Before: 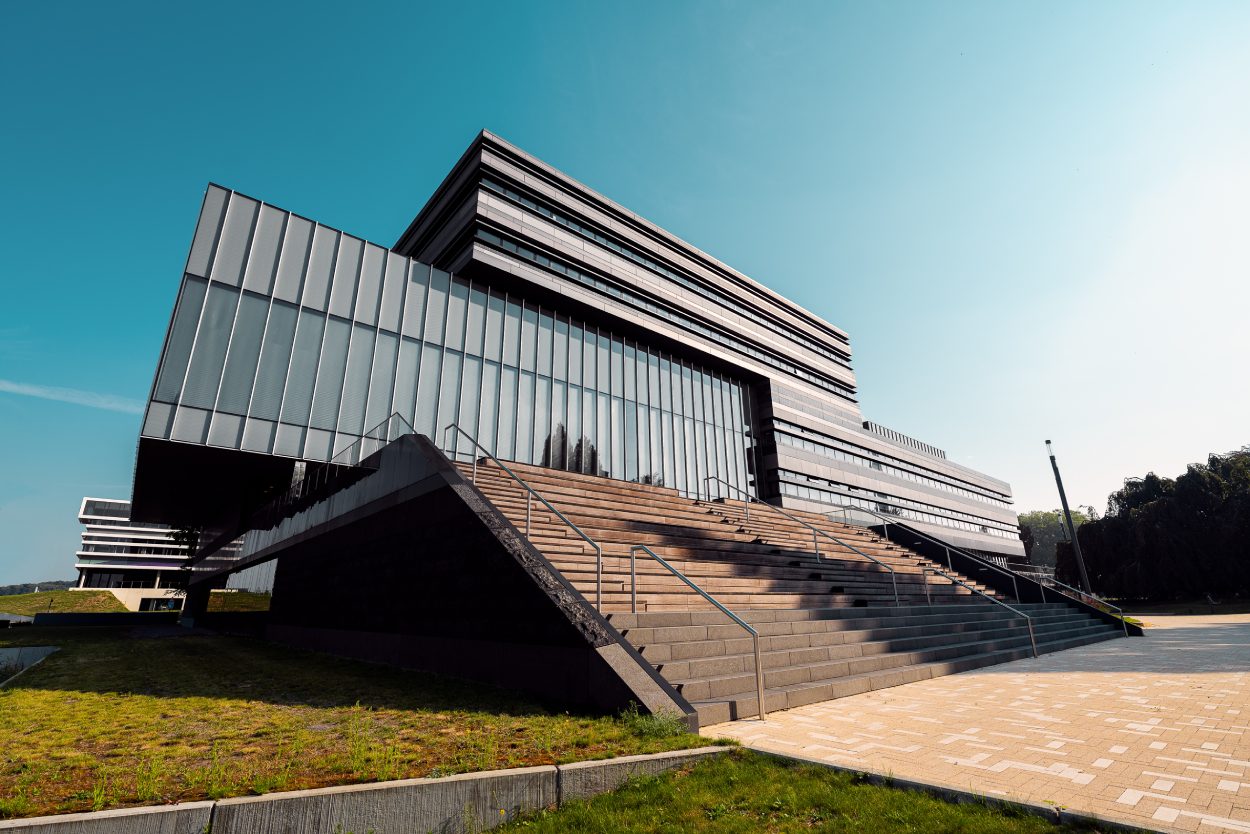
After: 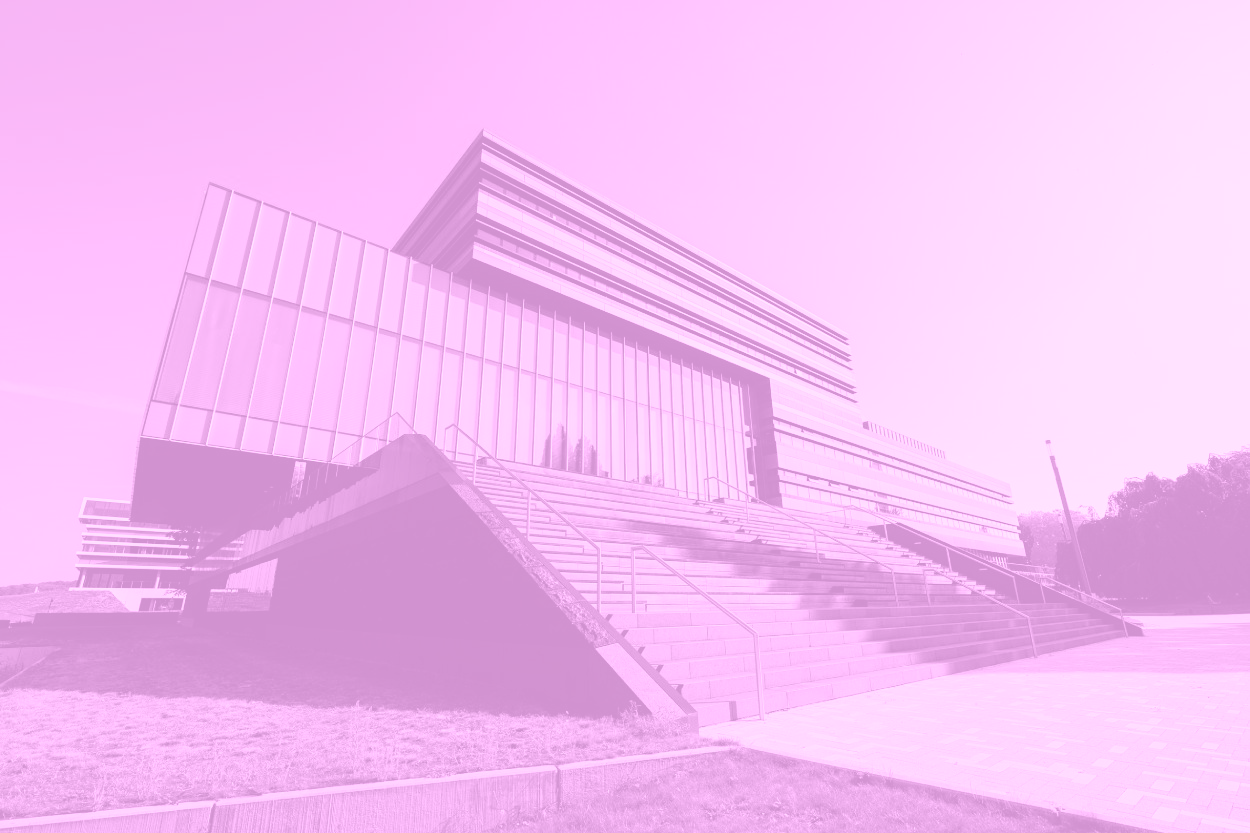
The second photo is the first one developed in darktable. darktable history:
colorize: hue 331.2°, saturation 75%, source mix 30.28%, lightness 70.52%, version 1
crop: bottom 0.071%
contrast equalizer: y [[0.5, 0.5, 0.472, 0.5, 0.5, 0.5], [0.5 ×6], [0.5 ×6], [0 ×6], [0 ×6]]
